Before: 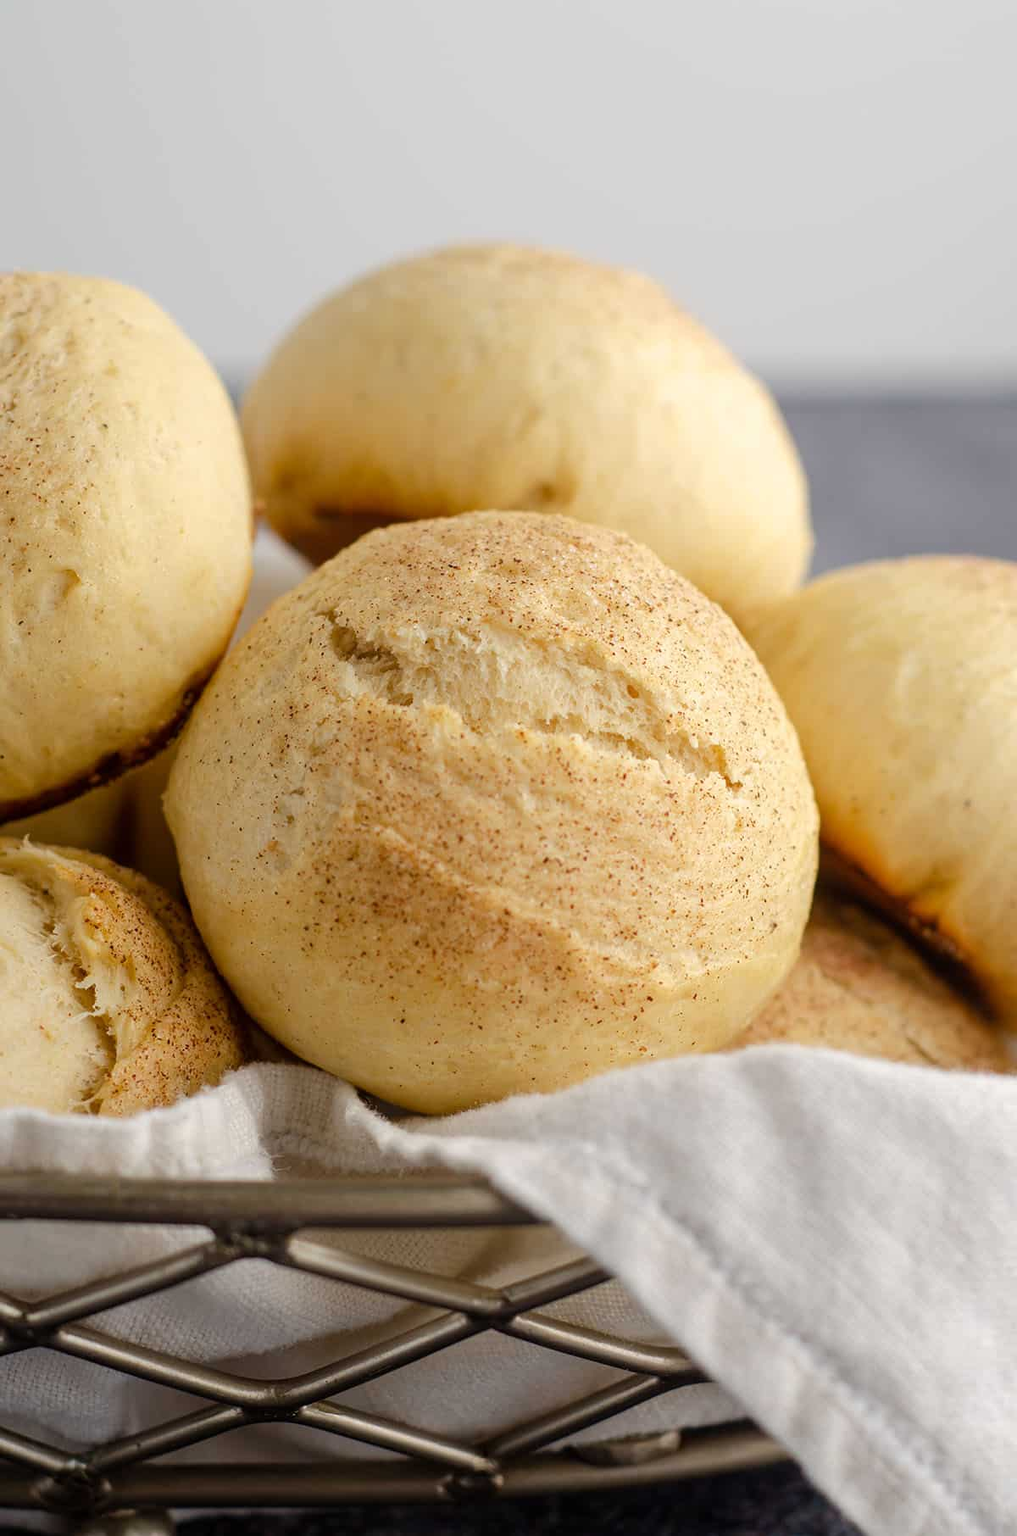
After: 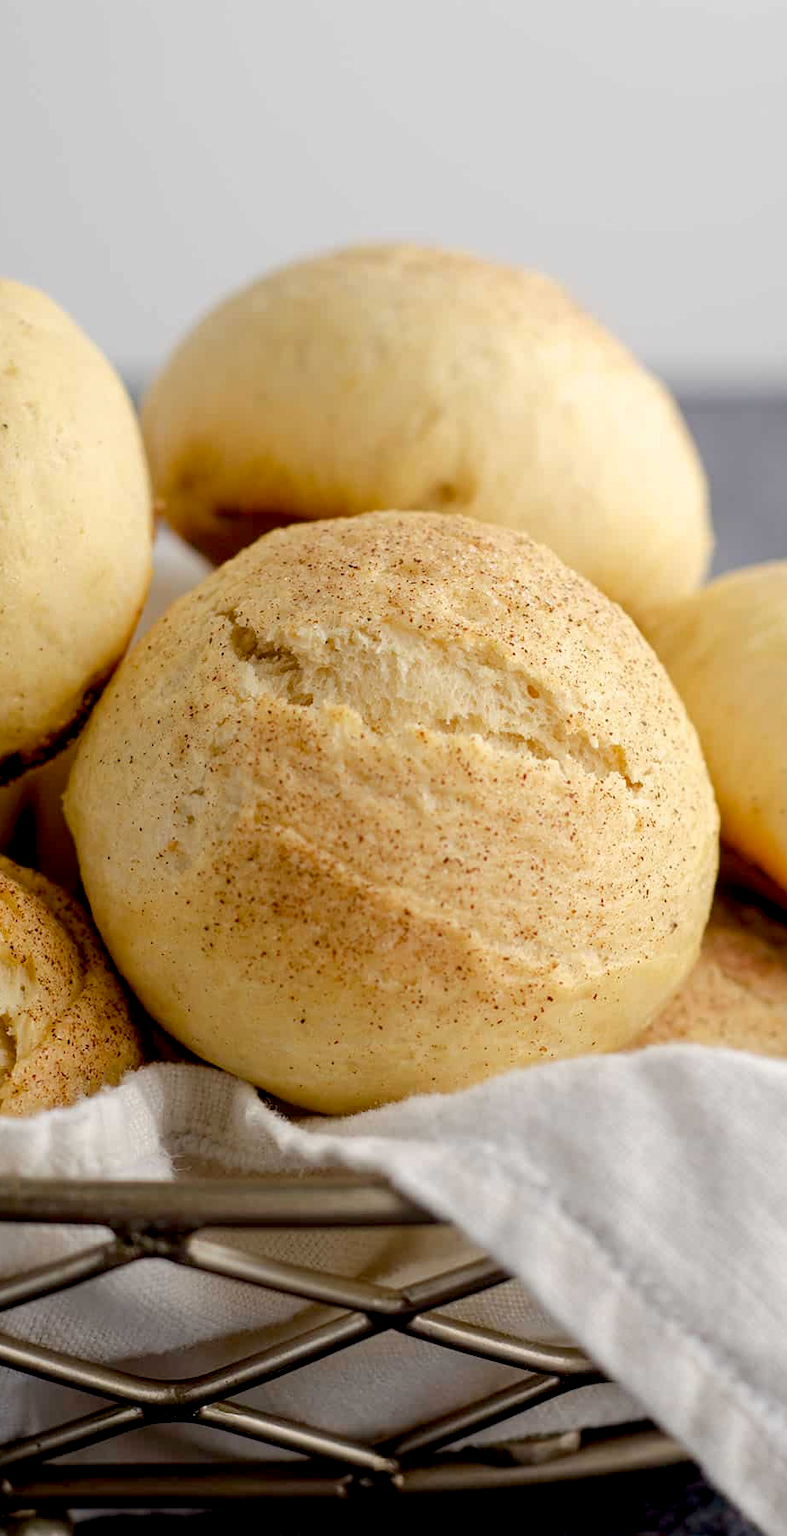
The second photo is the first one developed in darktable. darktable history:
crop: left 9.88%, right 12.664%
exposure: black level correction 0.011, compensate highlight preservation false
